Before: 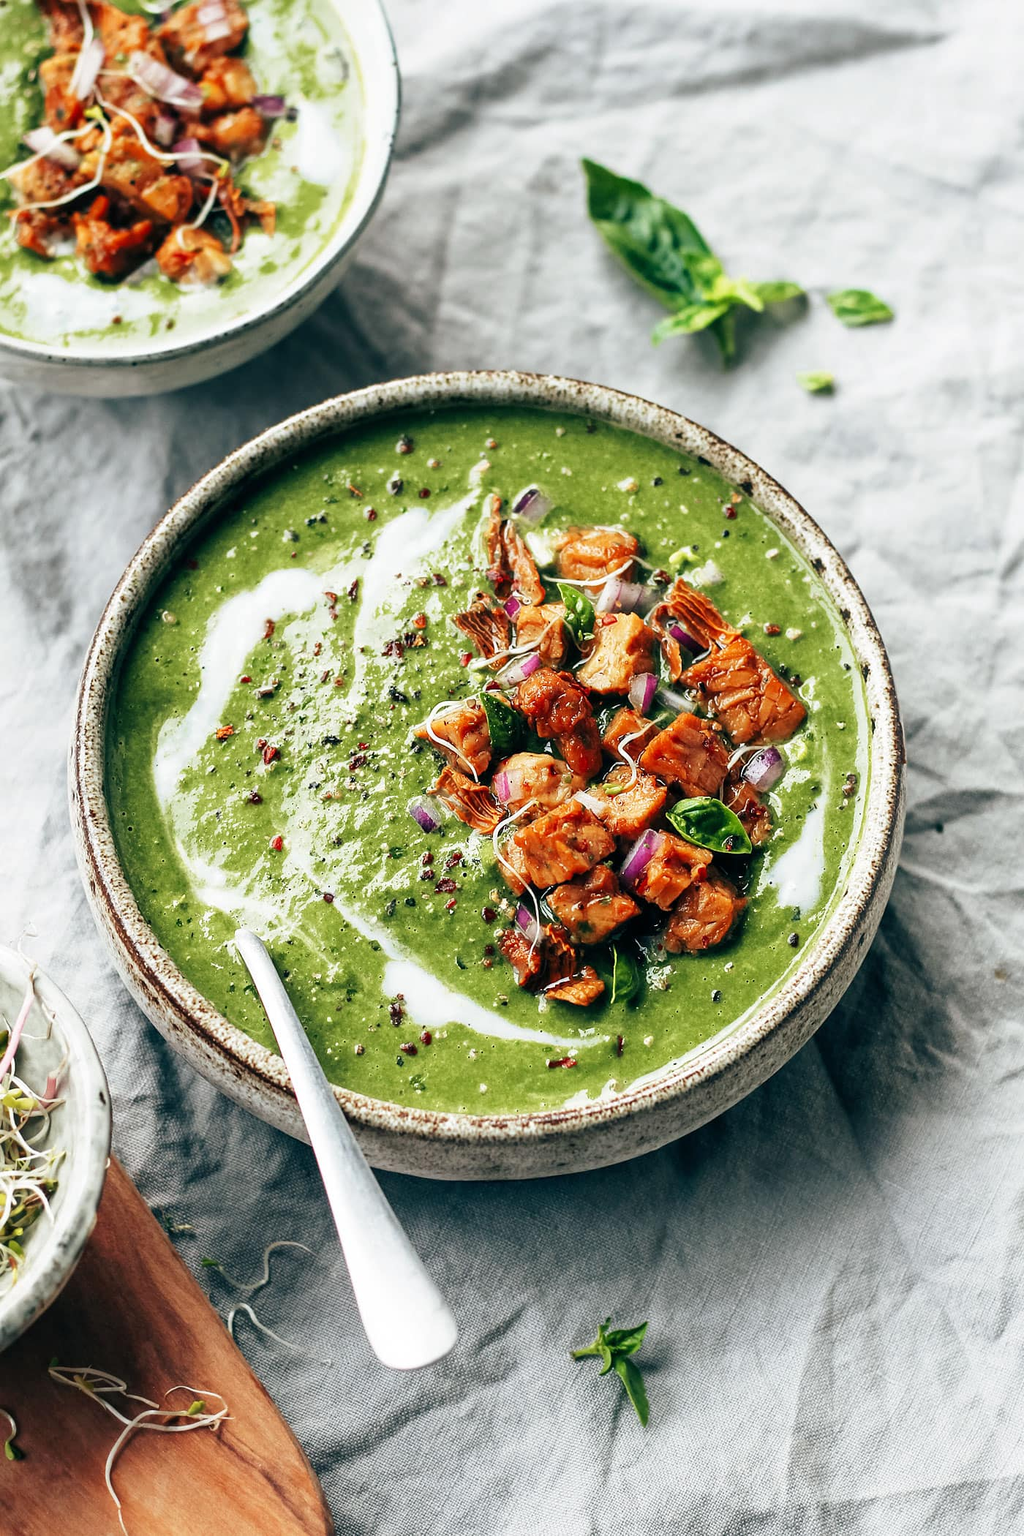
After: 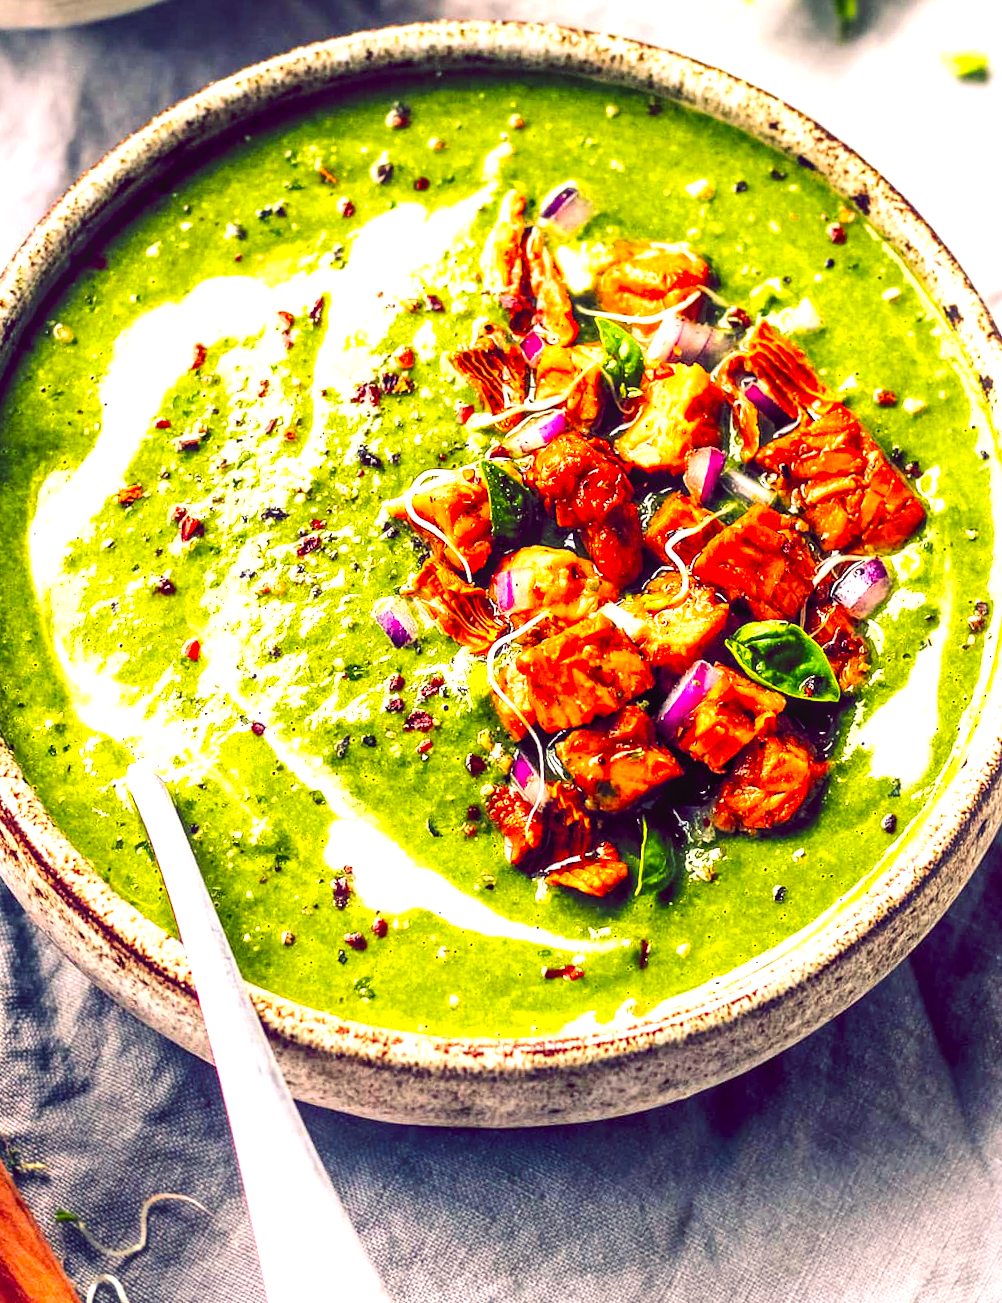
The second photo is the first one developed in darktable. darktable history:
exposure: exposure 0.95 EV, compensate highlight preservation false
crop and rotate: angle -3.37°, left 9.79%, top 20.73%, right 12.42%, bottom 11.82%
local contrast: on, module defaults
contrast brightness saturation: contrast 0.18, saturation 0.3
color balance rgb: shadows lift › chroma 6.43%, shadows lift › hue 305.74°, highlights gain › chroma 2.43%, highlights gain › hue 35.74°, global offset › chroma 0.28%, global offset › hue 320.29°, linear chroma grading › global chroma 5.5%, perceptual saturation grading › global saturation 30%, contrast 5.15%
